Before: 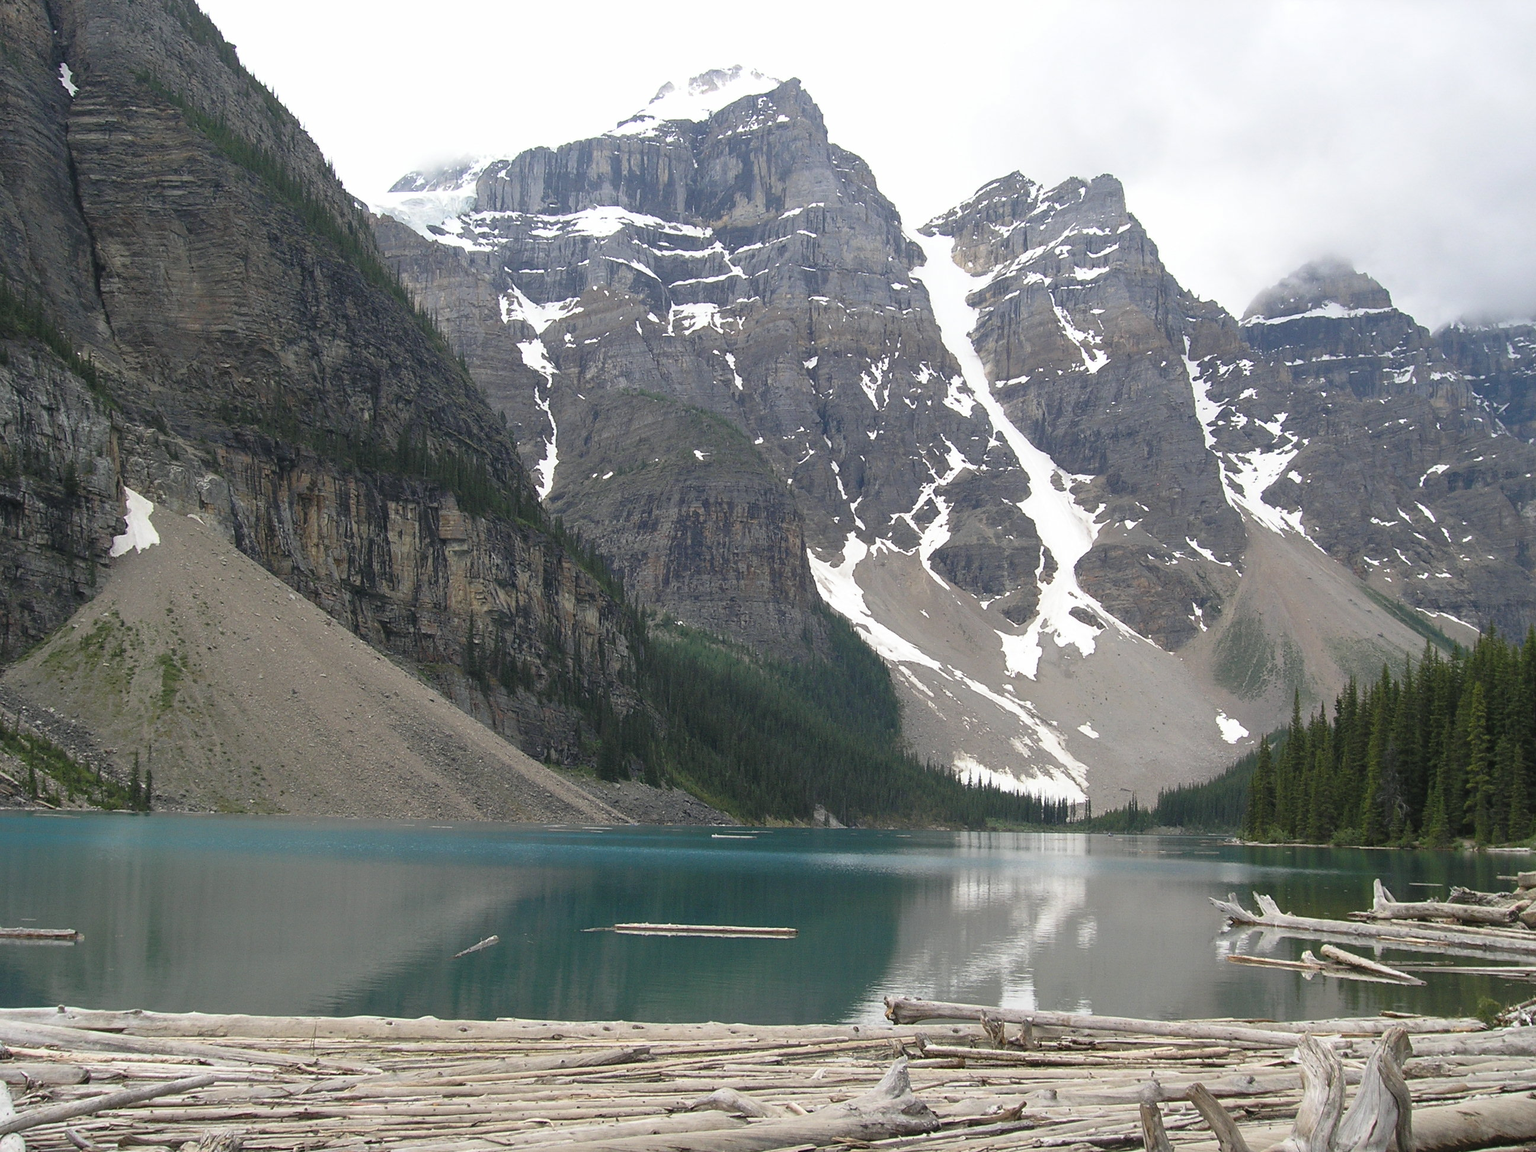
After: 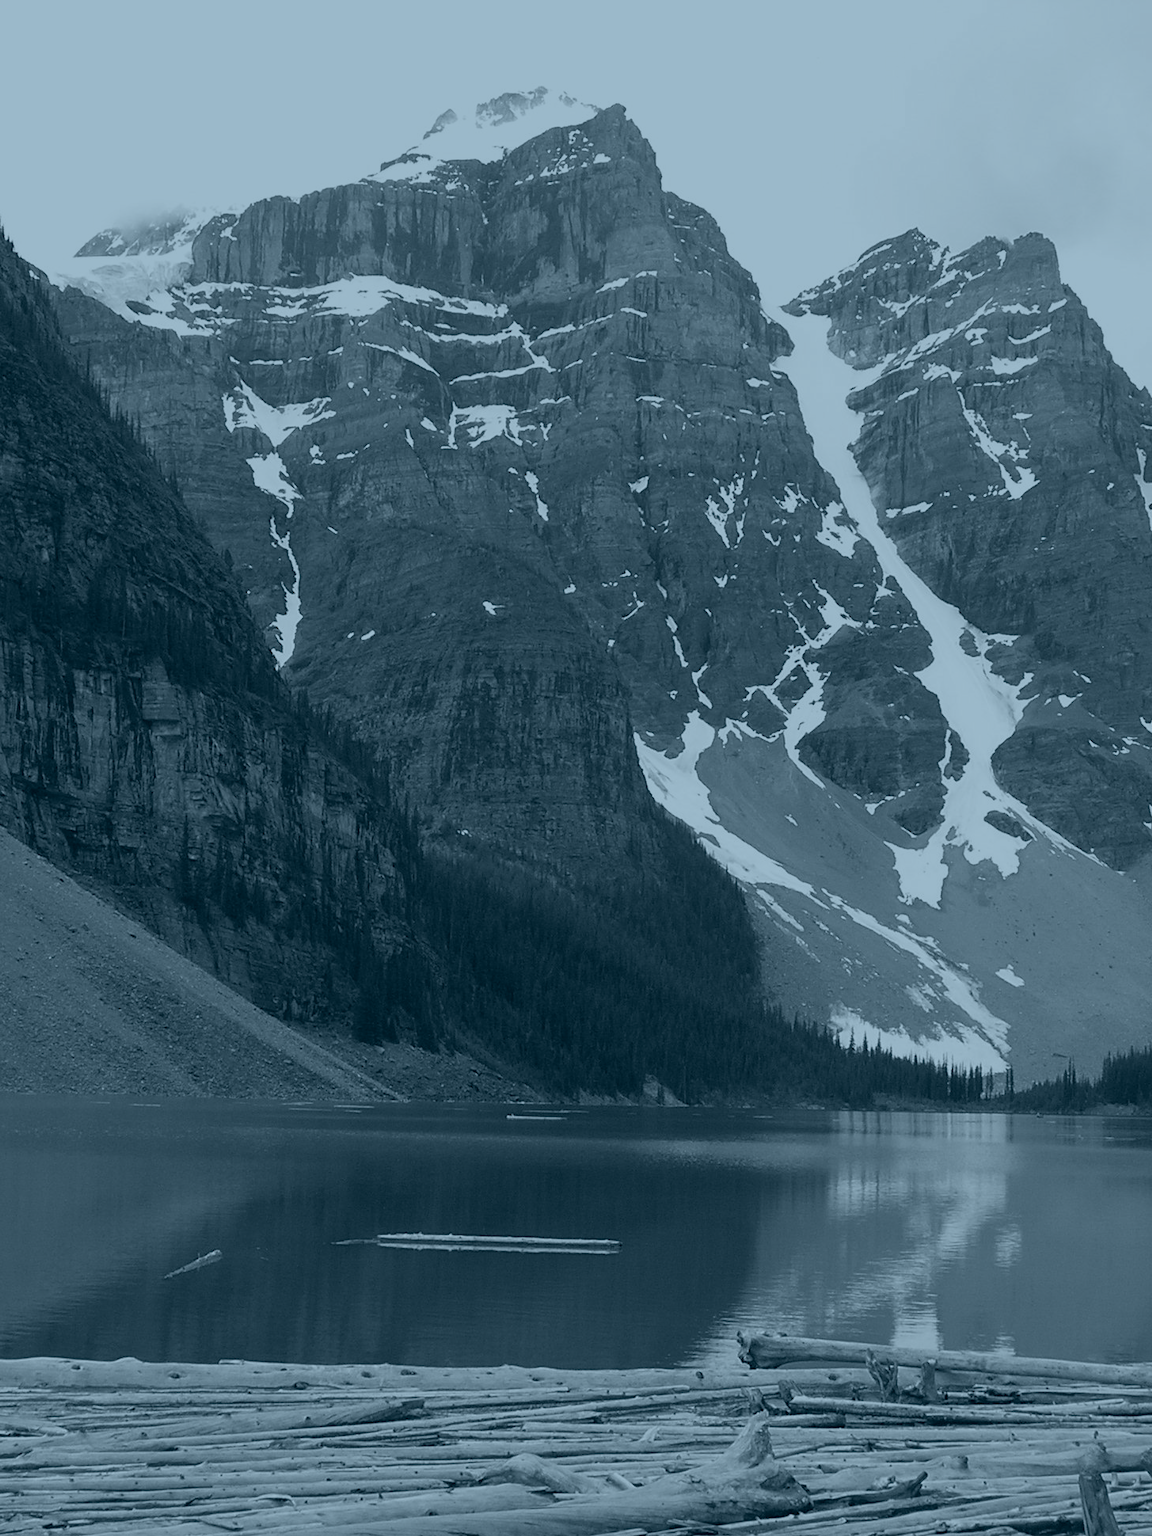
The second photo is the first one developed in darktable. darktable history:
exposure: black level correction 0, exposure 1 EV, compensate exposure bias true, compensate highlight preservation false
colorize: hue 194.4°, saturation 29%, source mix 61.75%, lightness 3.98%, version 1
crop: left 21.674%, right 22.086%
